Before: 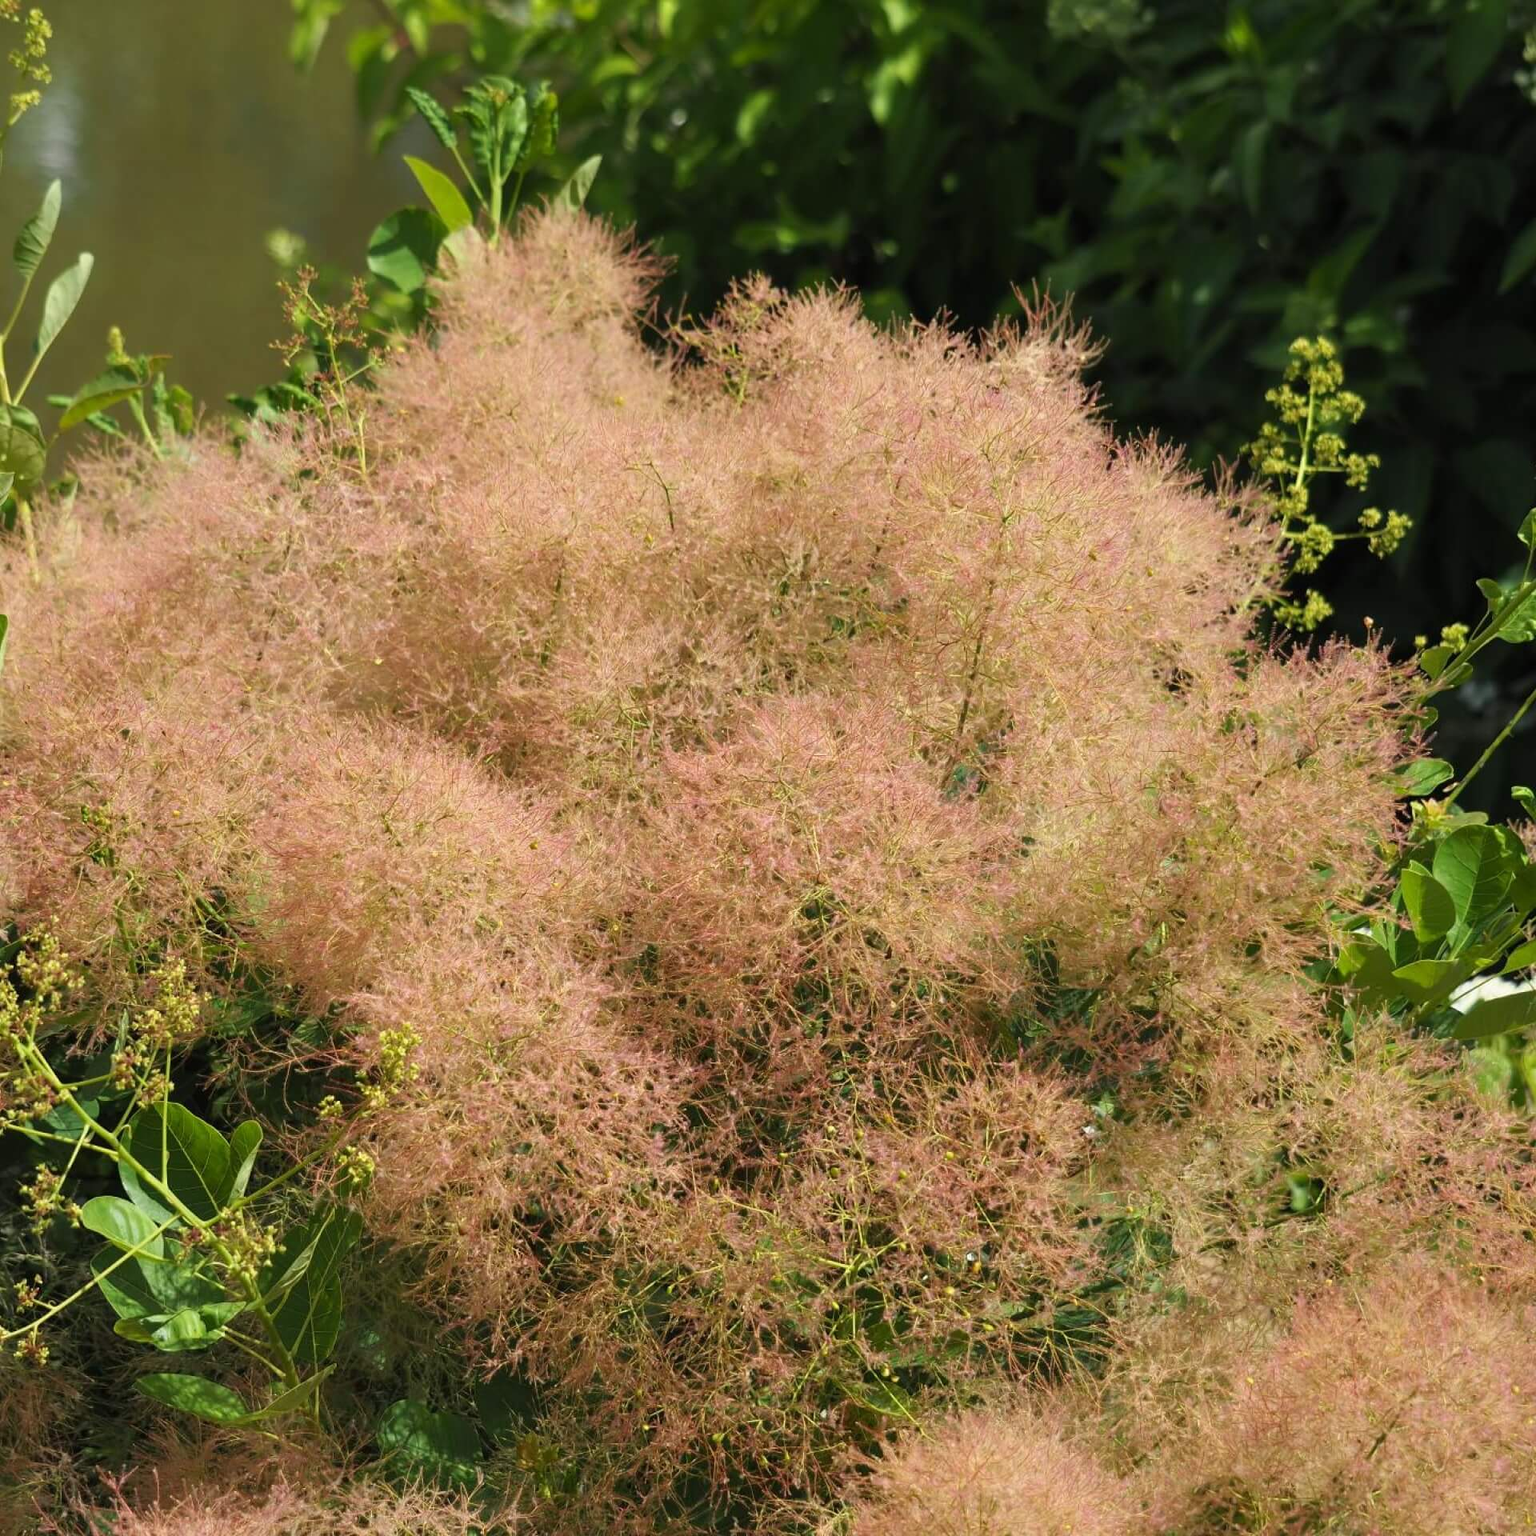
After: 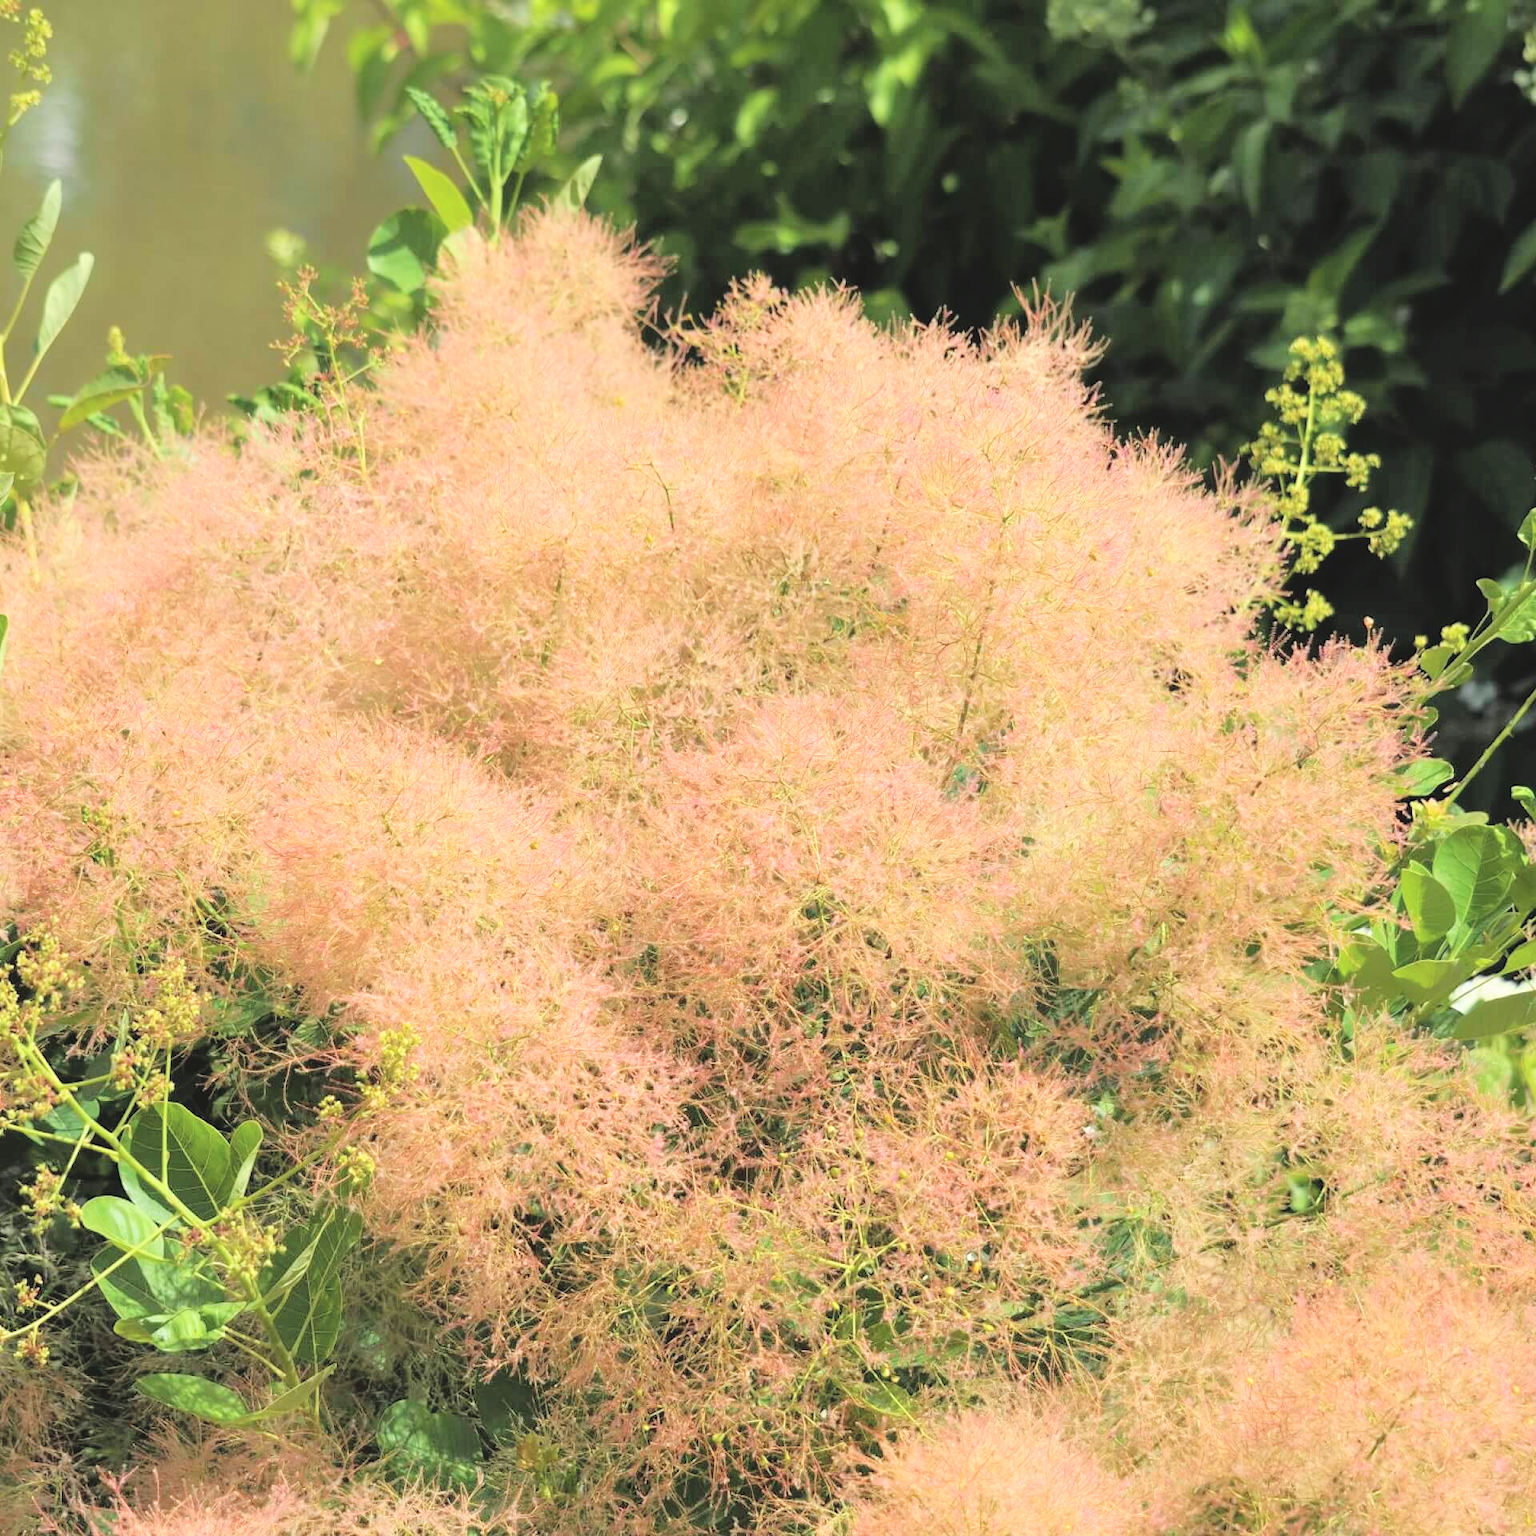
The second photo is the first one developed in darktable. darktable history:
tone equalizer: edges refinement/feathering 500, mask exposure compensation -1.57 EV, preserve details no
tone curve: curves: ch0 [(0, 0) (0.003, 0.072) (0.011, 0.073) (0.025, 0.072) (0.044, 0.076) (0.069, 0.089) (0.1, 0.103) (0.136, 0.123) (0.177, 0.158) (0.224, 0.21) (0.277, 0.275) (0.335, 0.372) (0.399, 0.463) (0.468, 0.556) (0.543, 0.633) (0.623, 0.712) (0.709, 0.795) (0.801, 0.869) (0.898, 0.942) (1, 1)], color space Lab, linked channels, preserve colors none
contrast brightness saturation: brightness 0.28
